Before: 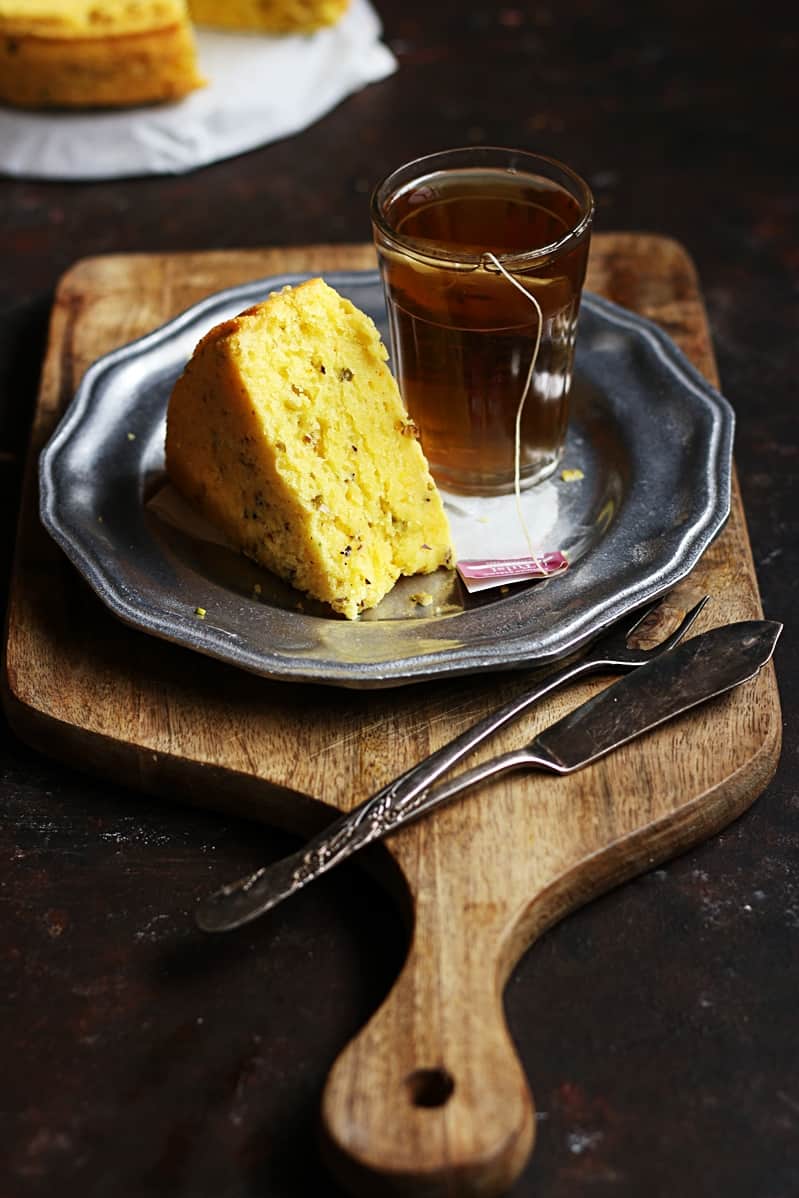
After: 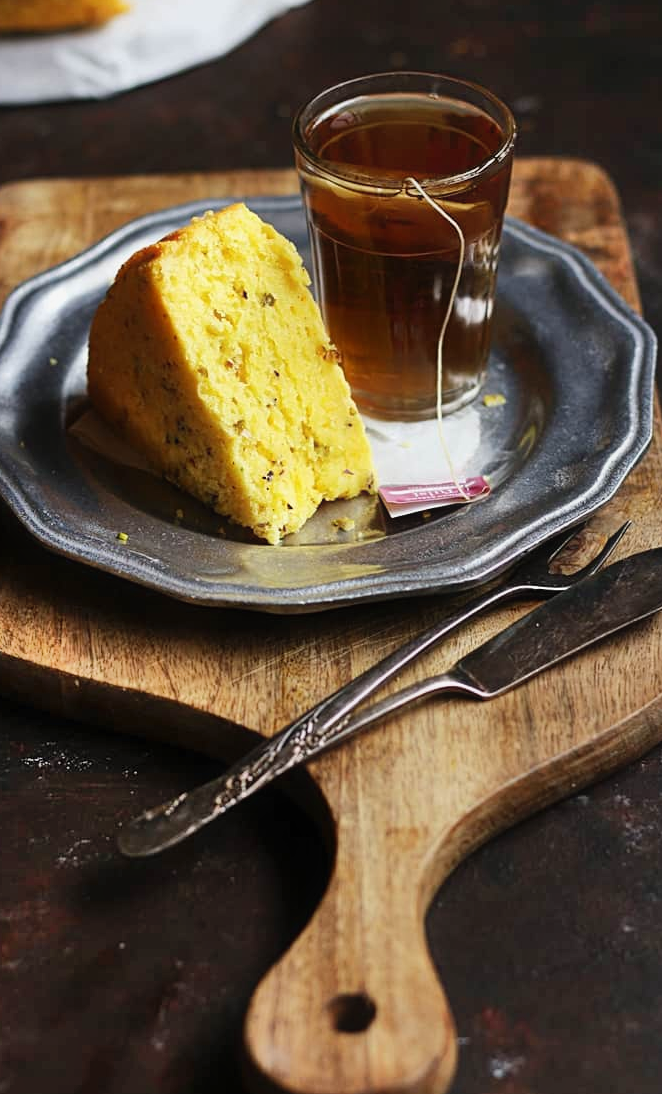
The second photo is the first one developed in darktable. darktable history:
shadows and highlights: soften with gaussian
contrast equalizer: octaves 7, y [[0.5, 0.488, 0.462, 0.461, 0.491, 0.5], [0.5 ×6], [0.5 ×6], [0 ×6], [0 ×6]]
crop: left 9.809%, top 6.308%, right 7.228%, bottom 2.366%
